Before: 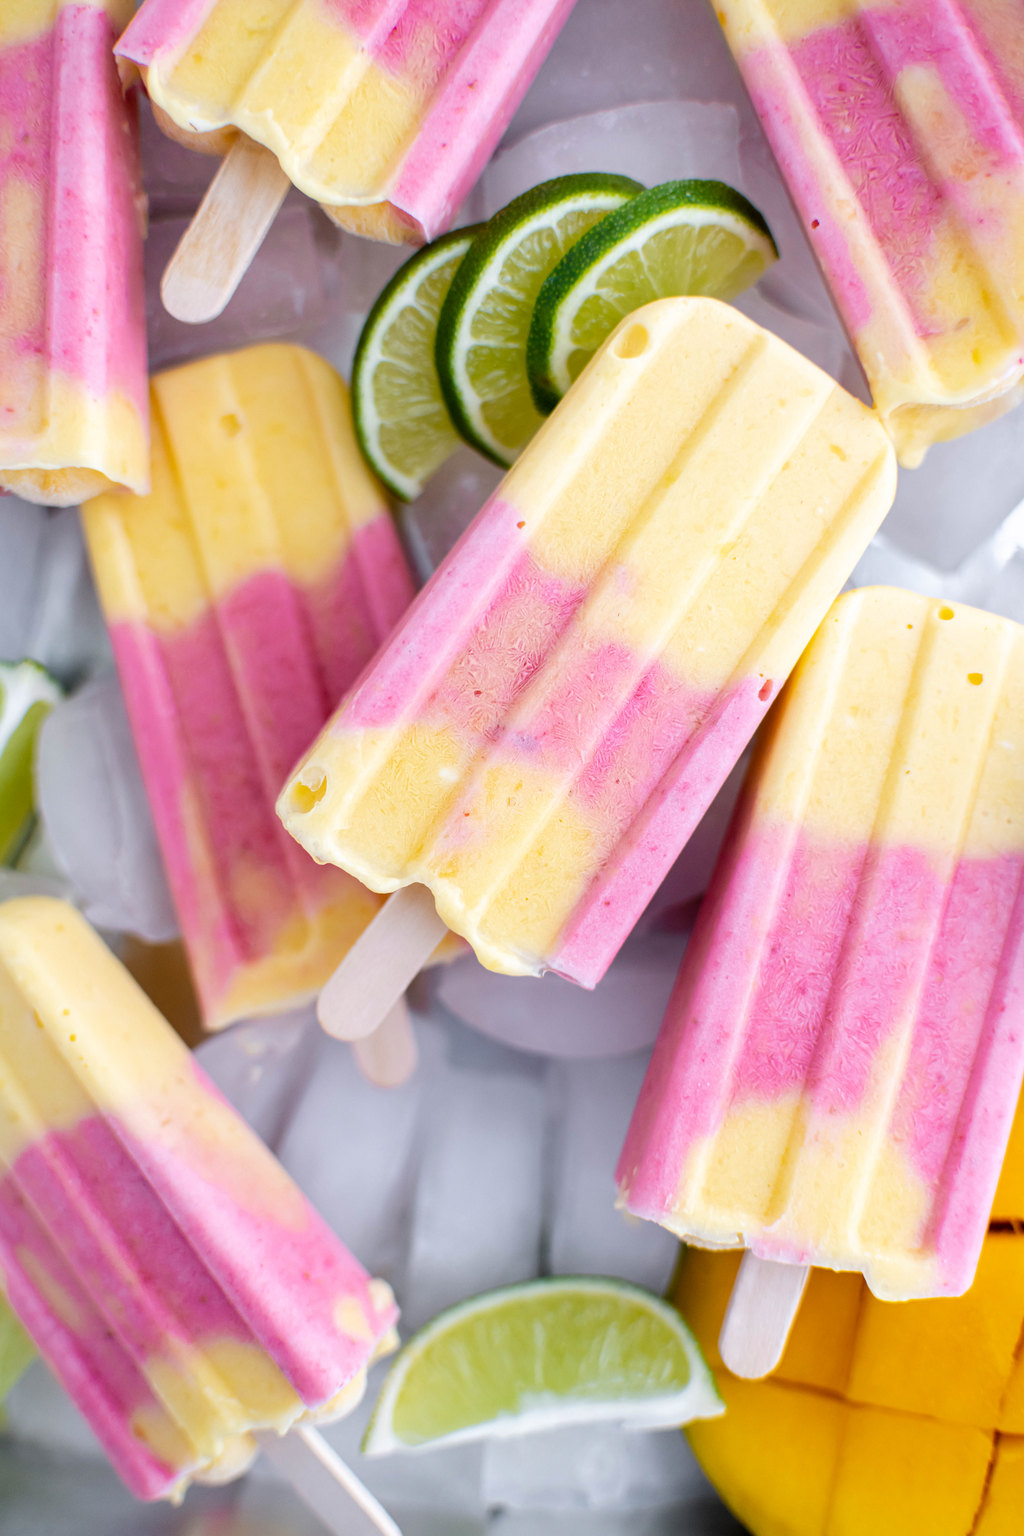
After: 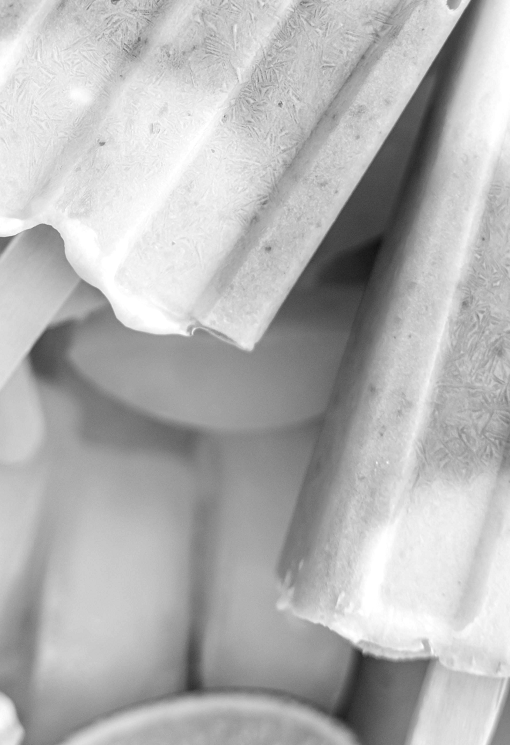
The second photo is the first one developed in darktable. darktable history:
local contrast: on, module defaults
monochrome: on, module defaults
white balance: red 1.066, blue 1.119
crop: left 37.221%, top 45.169%, right 20.63%, bottom 13.777%
